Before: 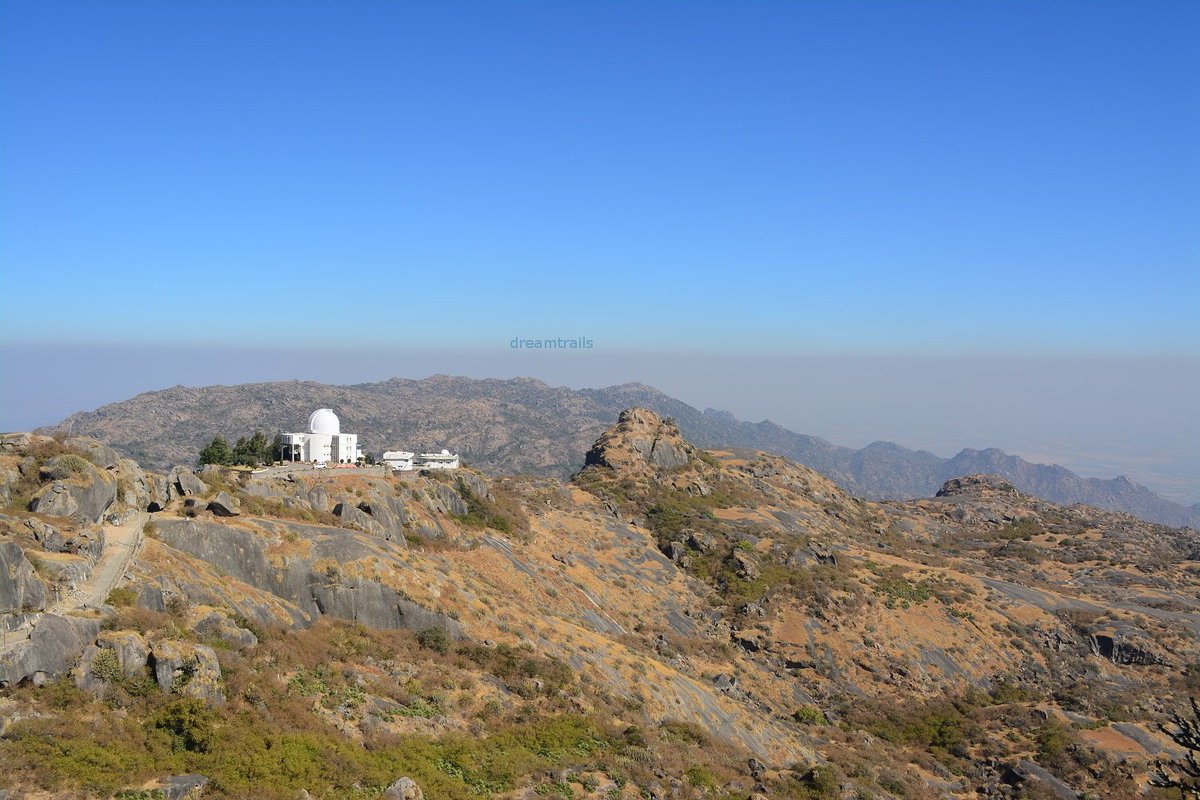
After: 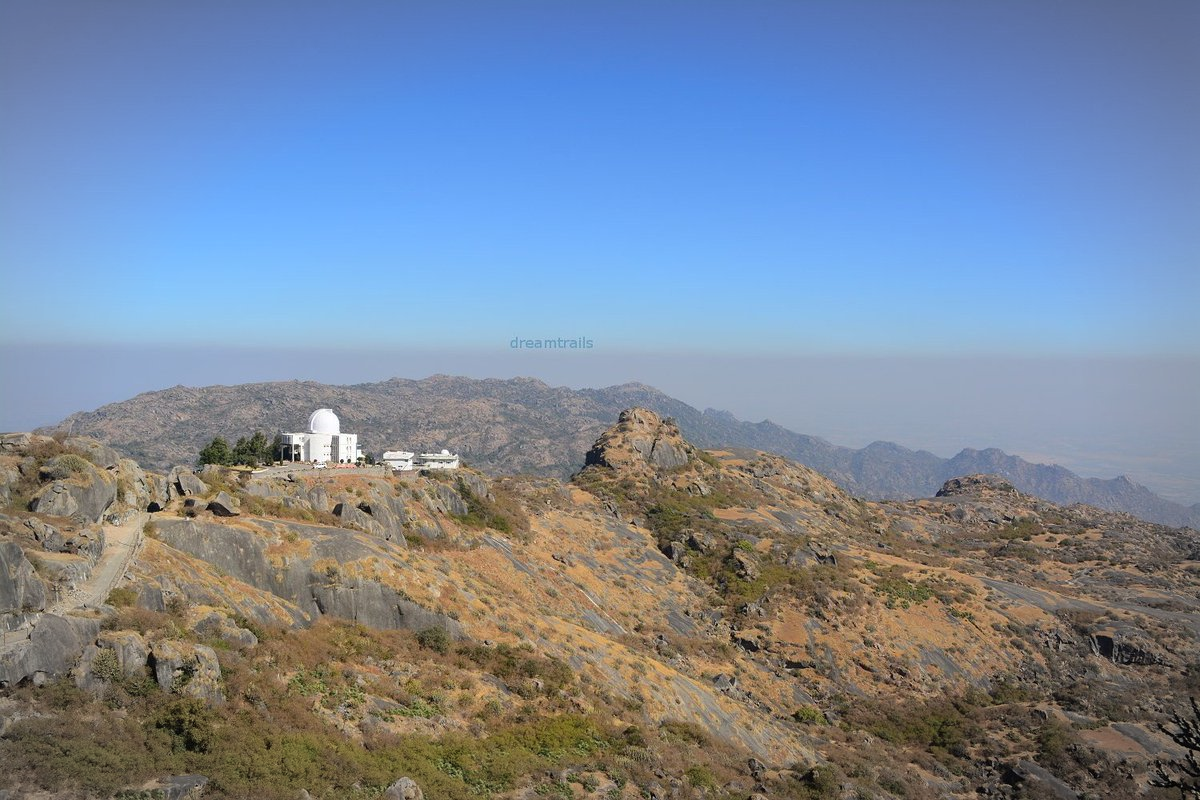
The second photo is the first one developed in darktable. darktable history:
vignetting: brightness -0.33, automatic ratio true
